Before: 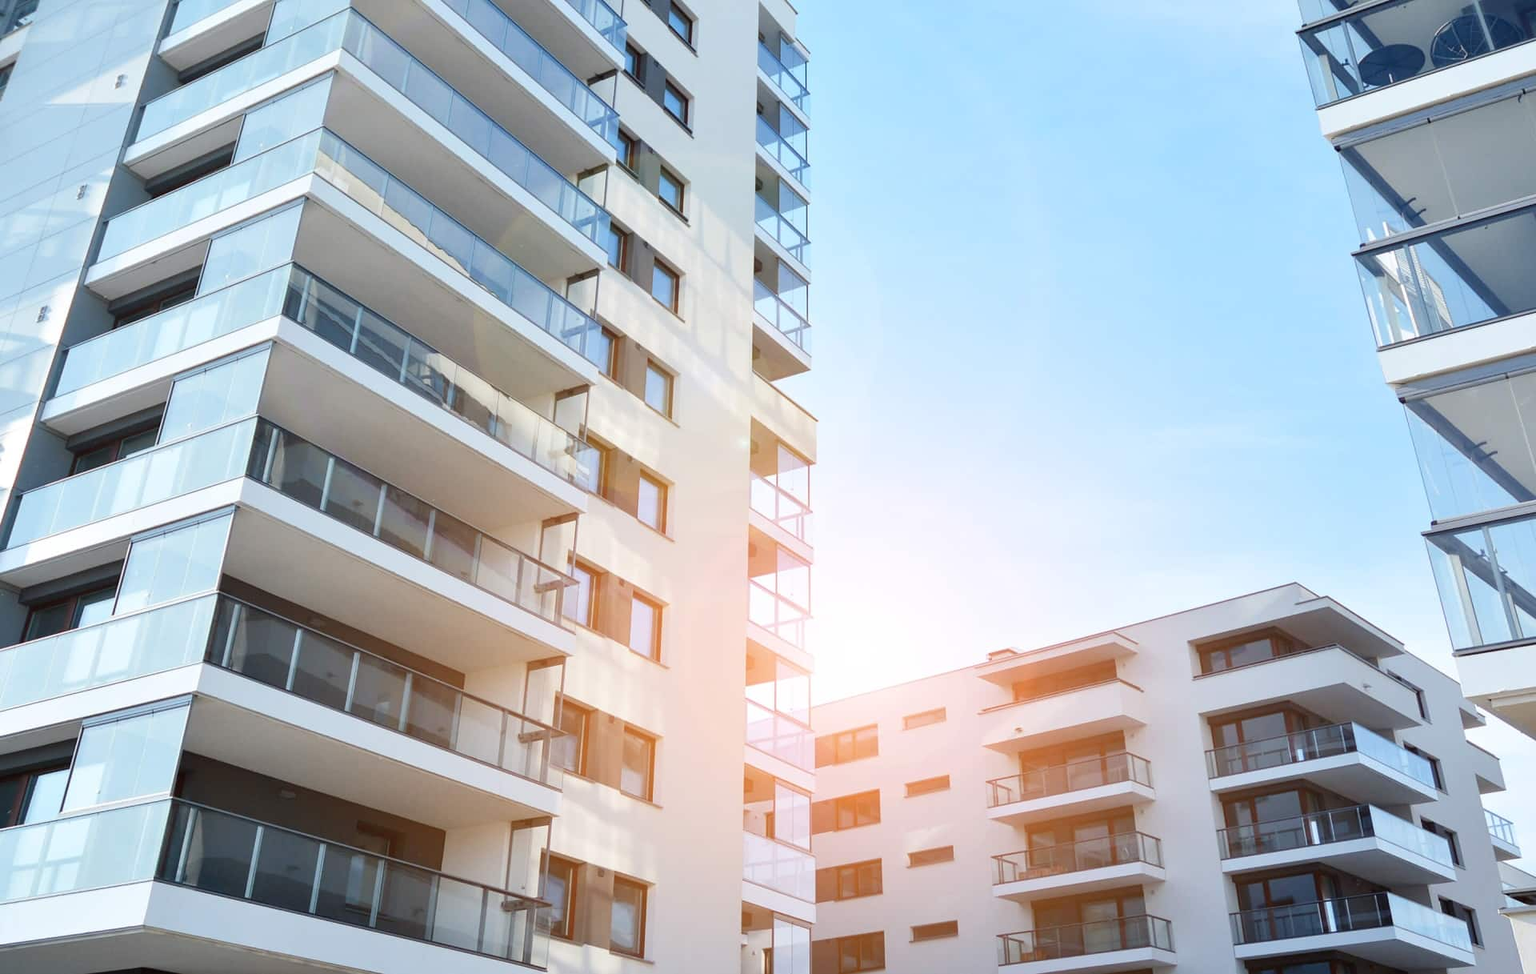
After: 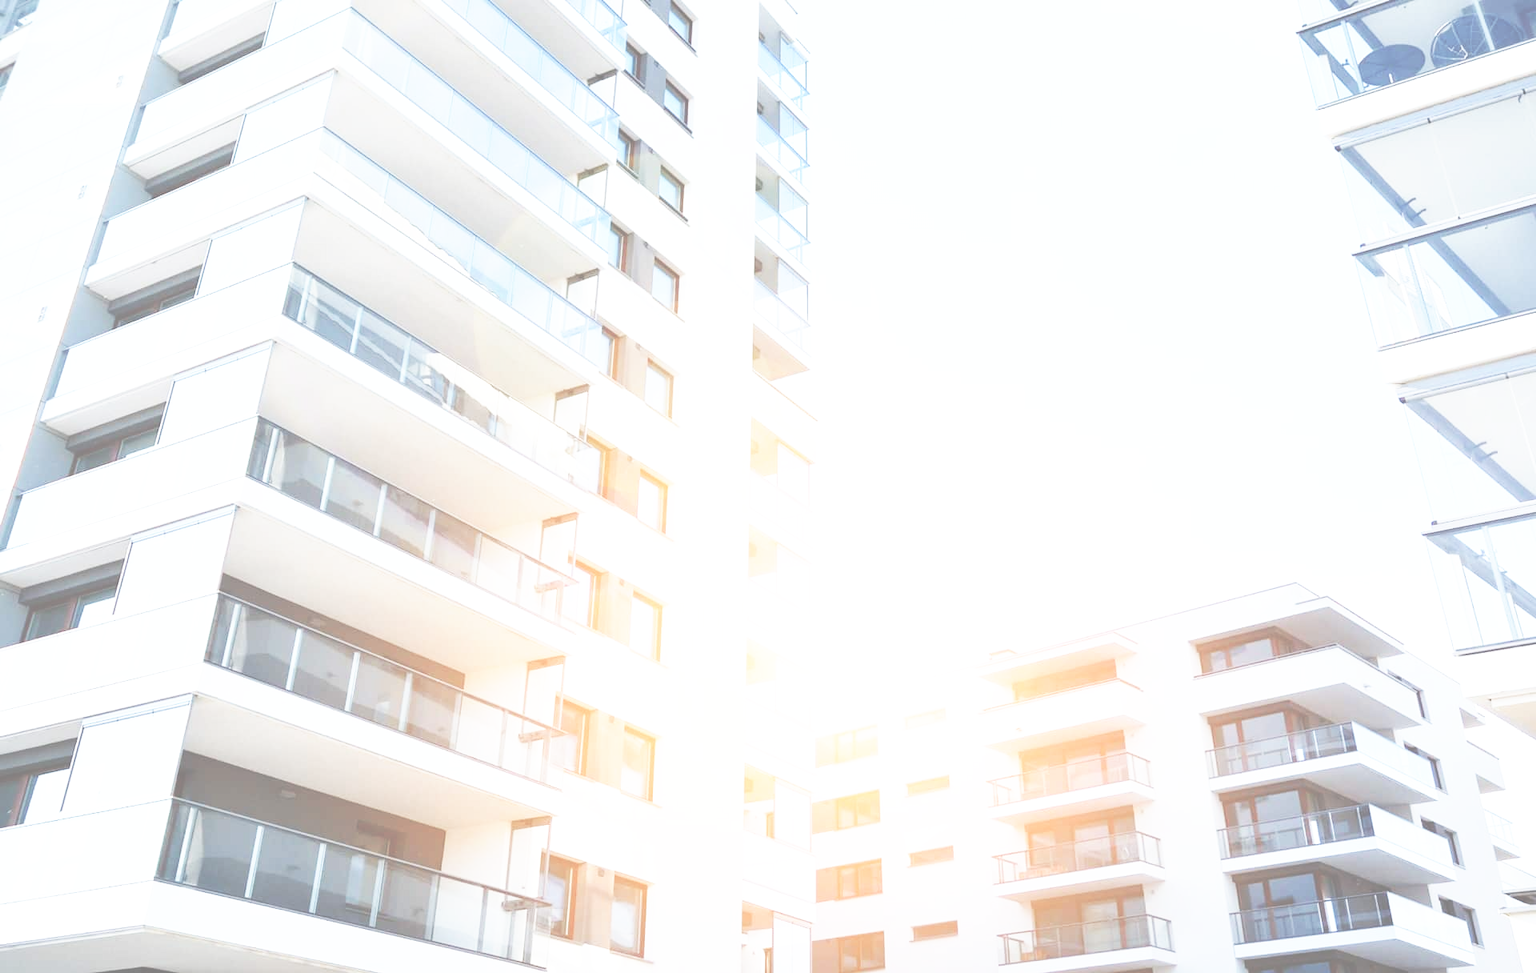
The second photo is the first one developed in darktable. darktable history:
base curve: curves: ch0 [(0, 0) (0.007, 0.004) (0.027, 0.03) (0.046, 0.07) (0.207, 0.54) (0.442, 0.872) (0.673, 0.972) (1, 1)], preserve colors none
exposure: black level correction -0.071, exposure 0.5 EV, compensate highlight preservation false
